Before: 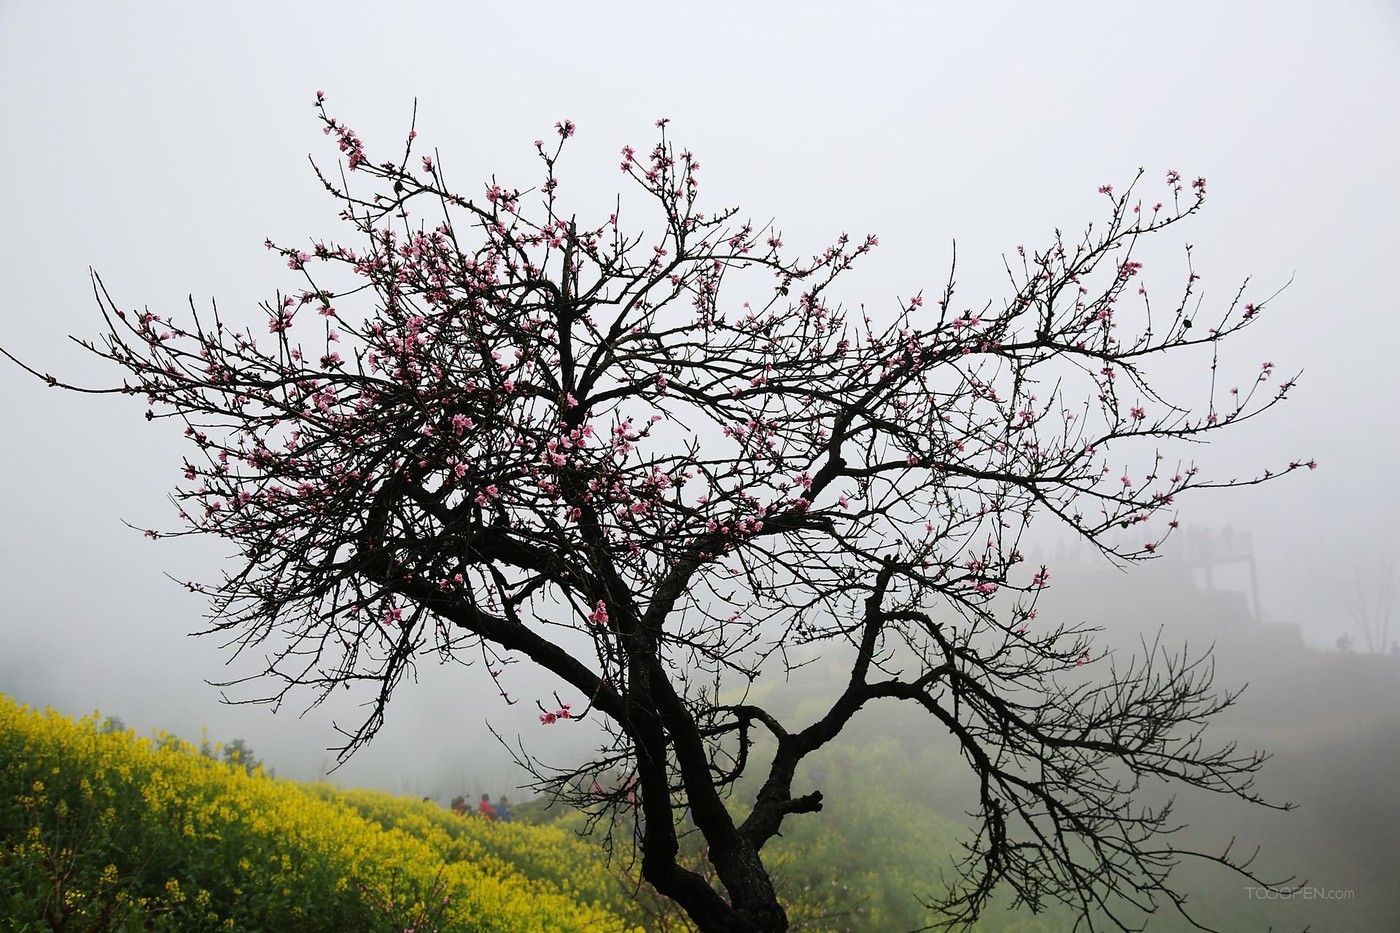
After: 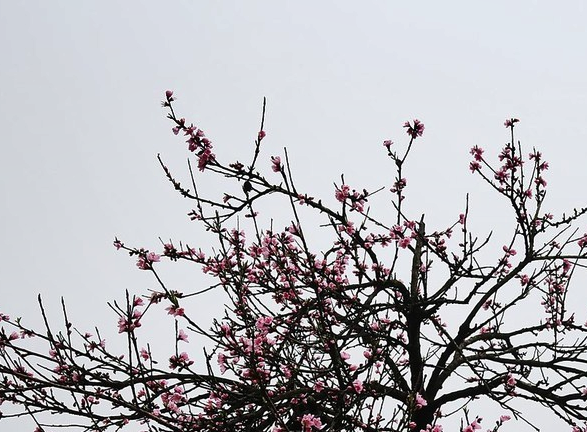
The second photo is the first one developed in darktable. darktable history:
shadows and highlights: shadows 5, soften with gaussian
crop and rotate: left 10.817%, top 0.062%, right 47.194%, bottom 53.626%
